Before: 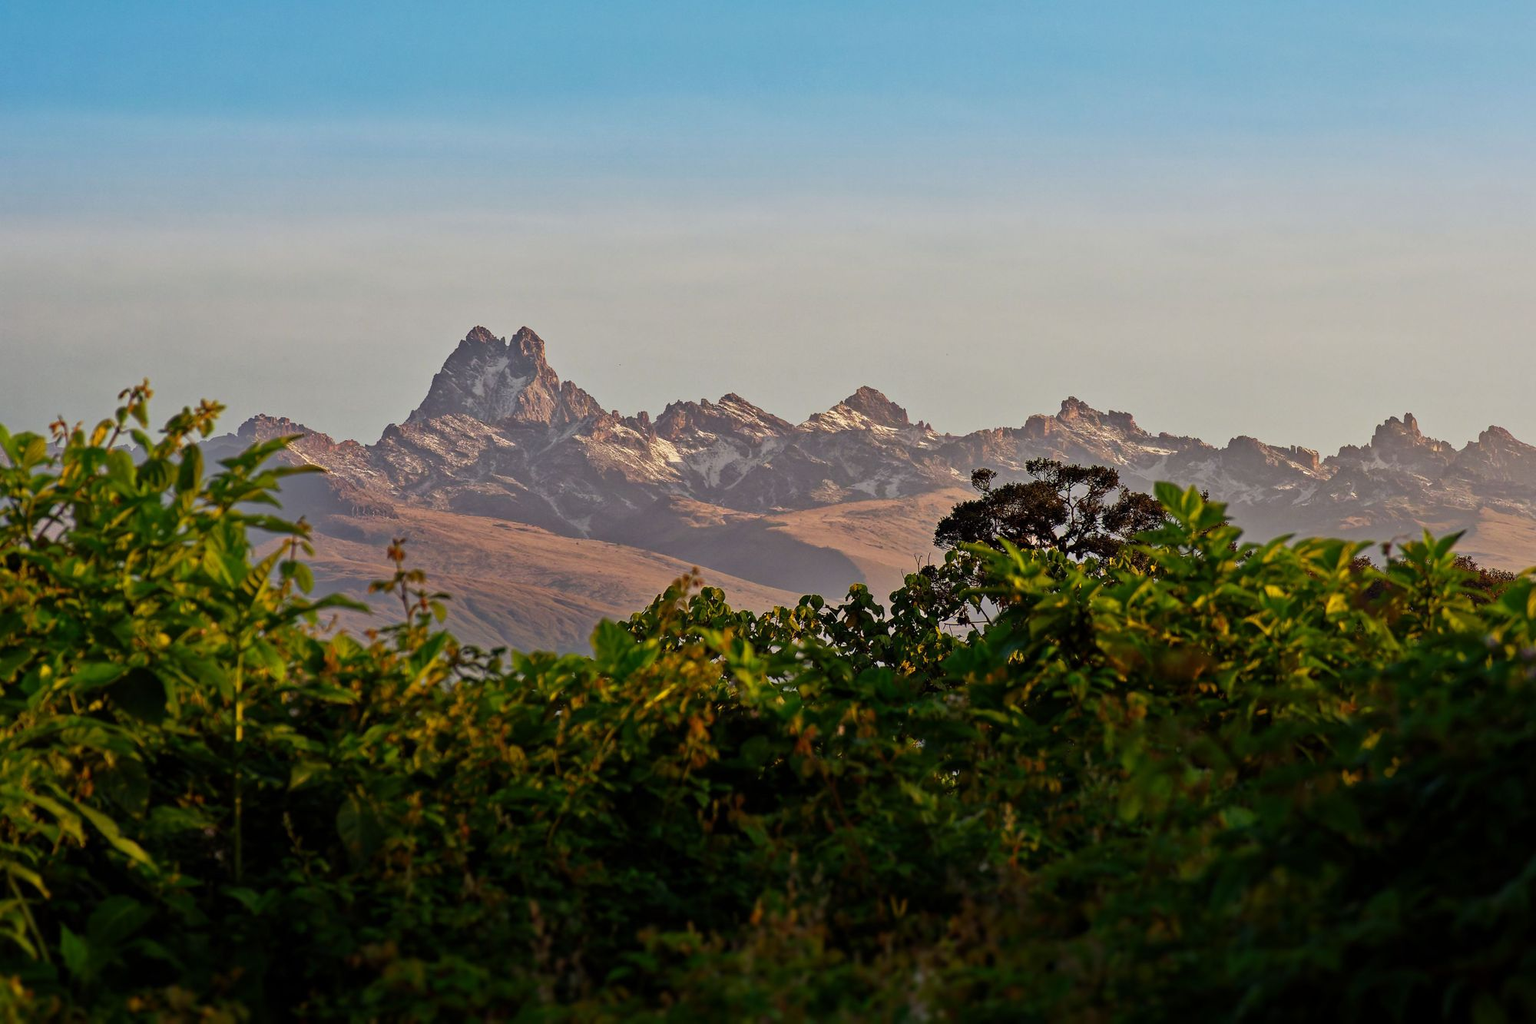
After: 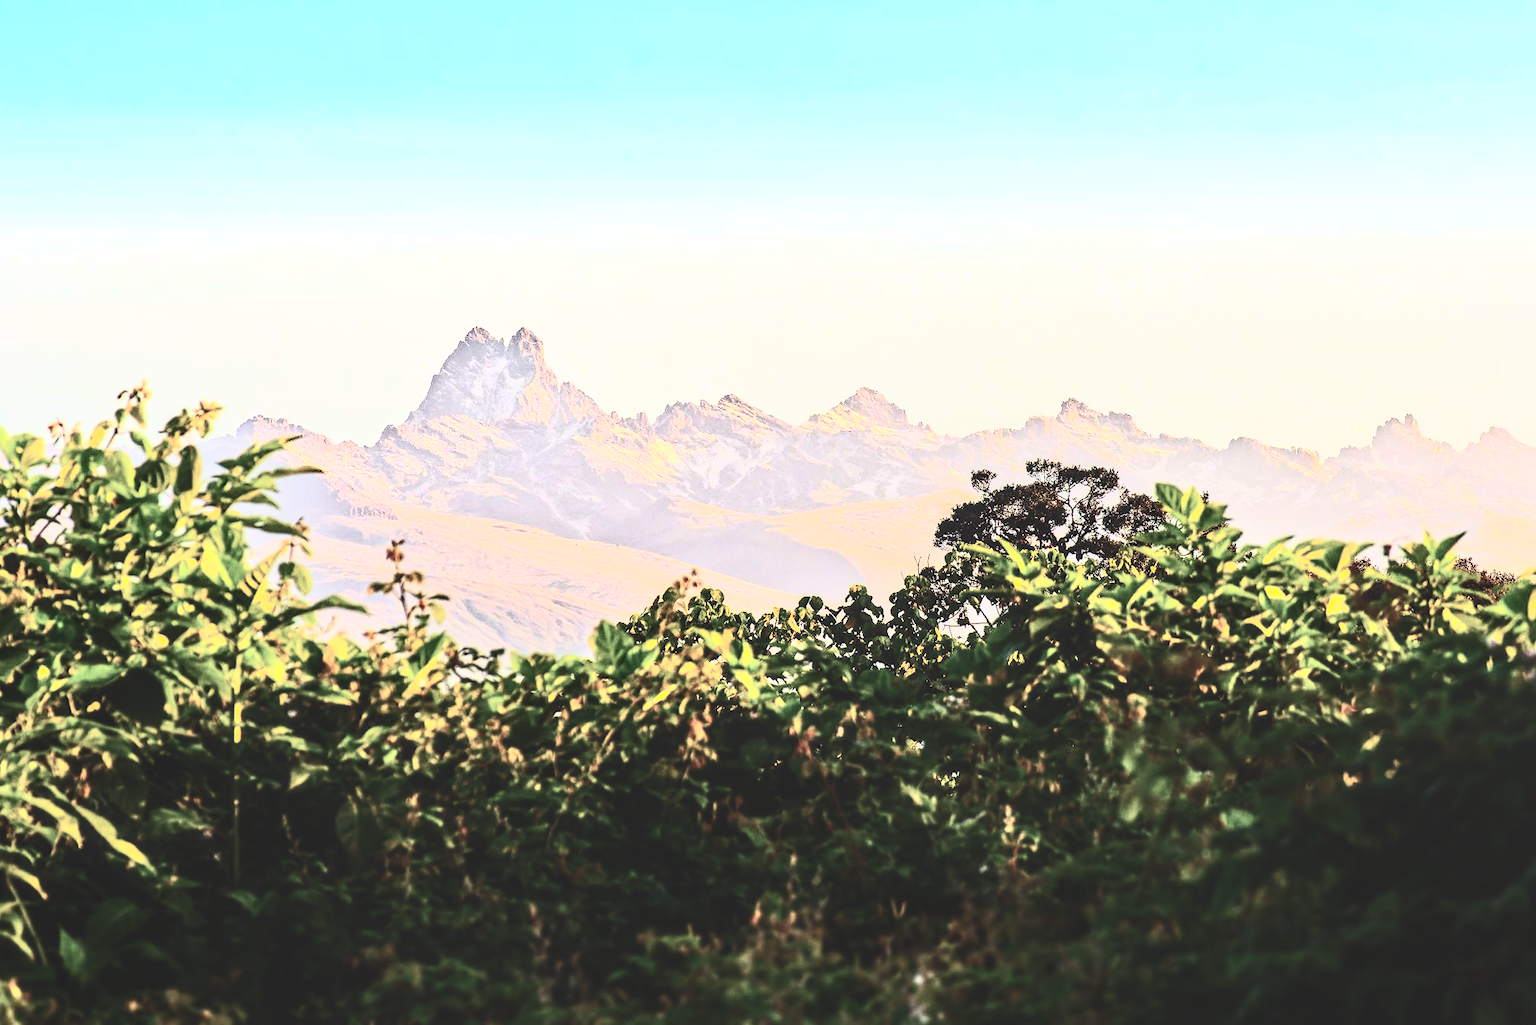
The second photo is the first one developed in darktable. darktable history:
contrast brightness saturation: contrast 0.935, brightness 0.198
exposure: black level correction -0.024, exposure 1.393 EV, compensate exposure bias true, compensate highlight preservation false
crop and rotate: left 0.192%, bottom 0.013%
local contrast: on, module defaults
